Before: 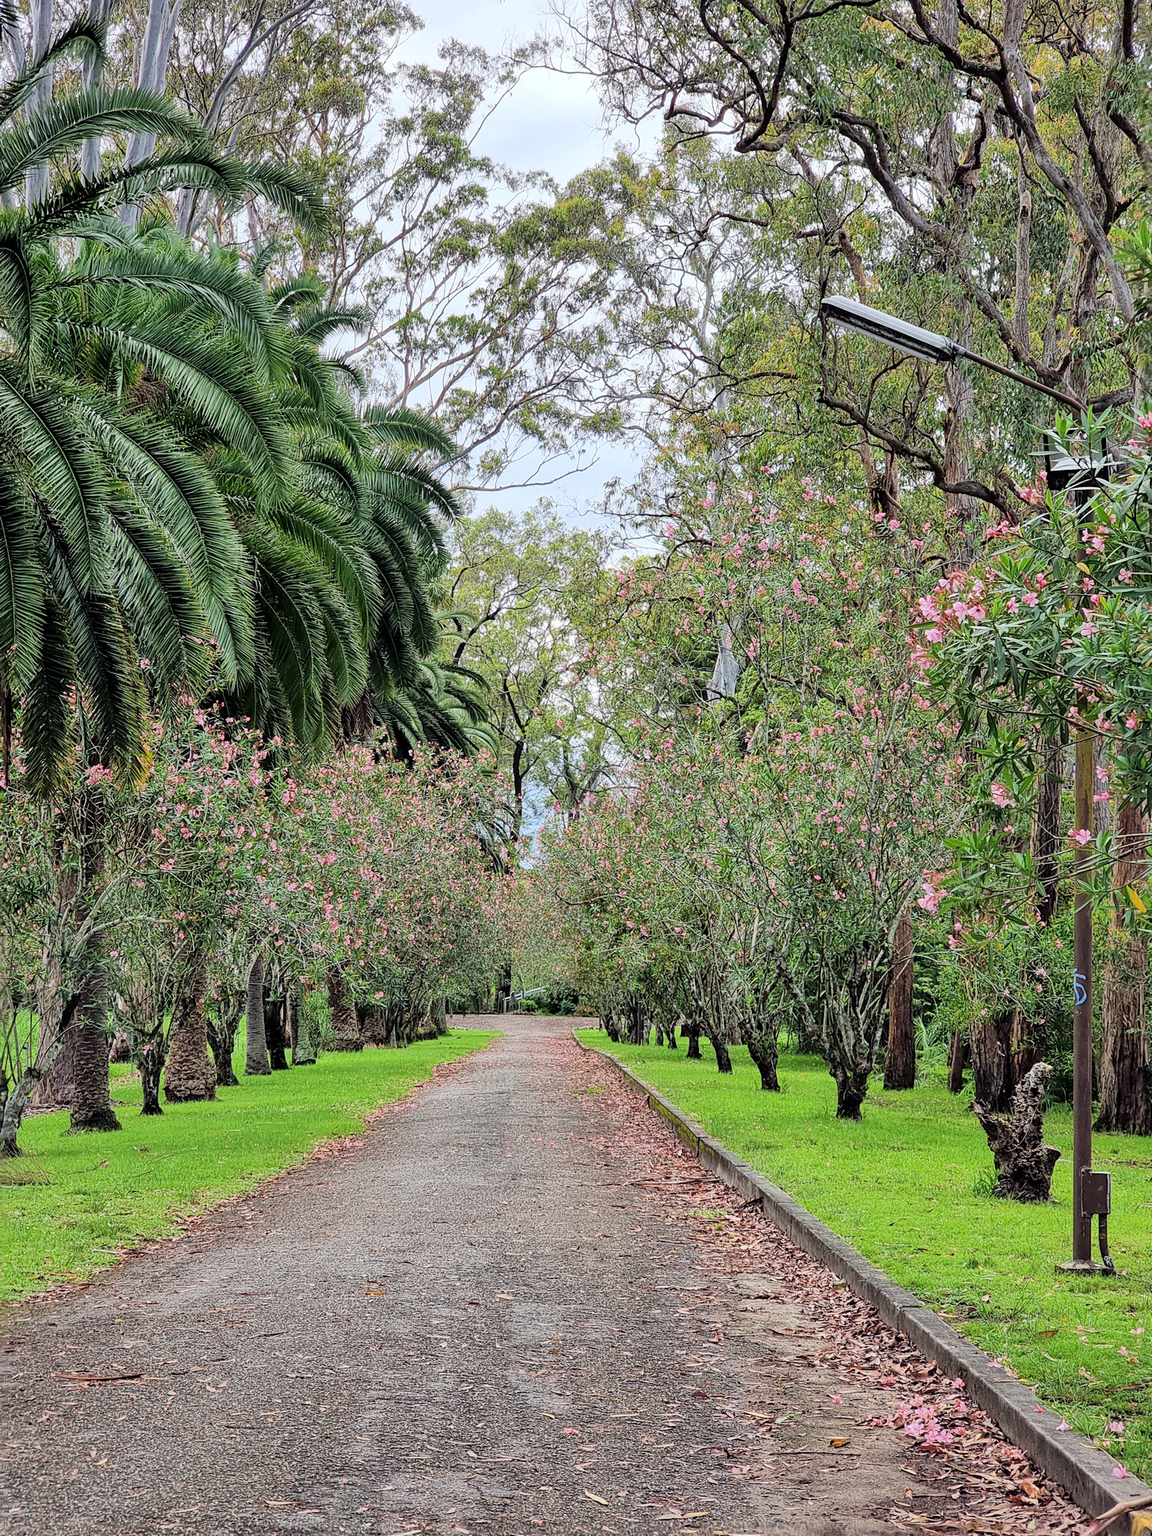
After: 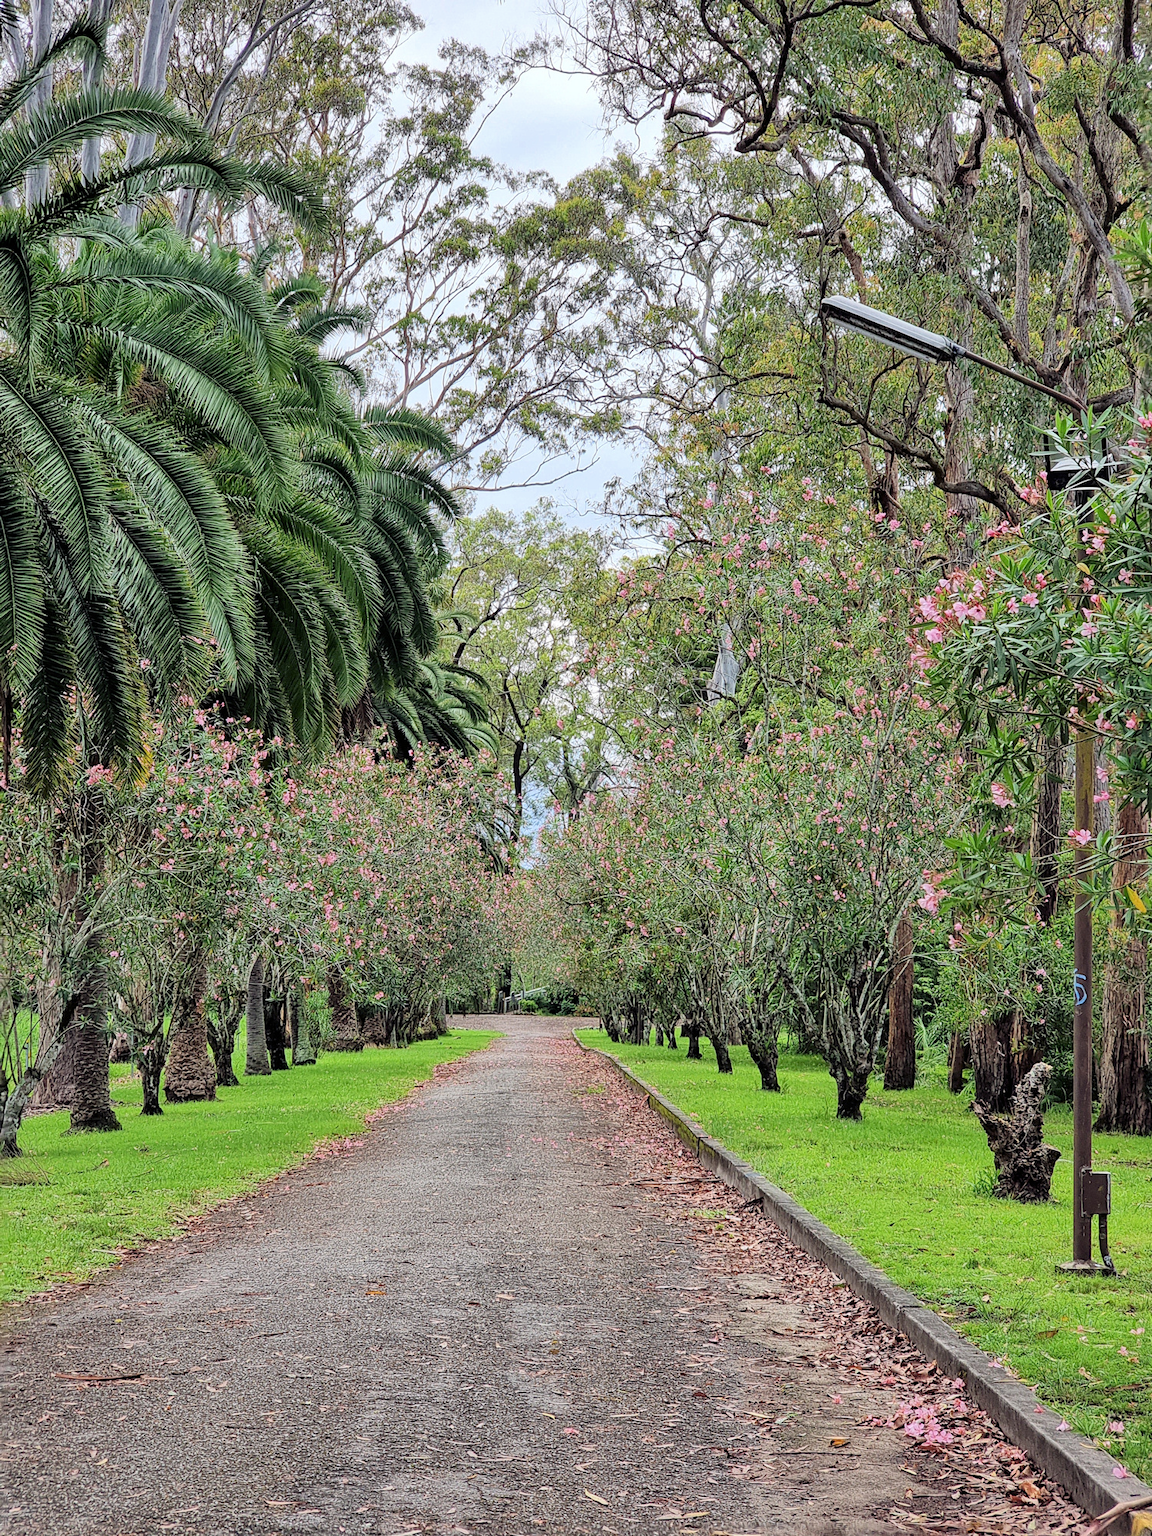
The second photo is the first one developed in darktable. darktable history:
shadows and highlights: shadows 37.27, highlights -28.18, soften with gaussian
color correction: saturation 0.98
